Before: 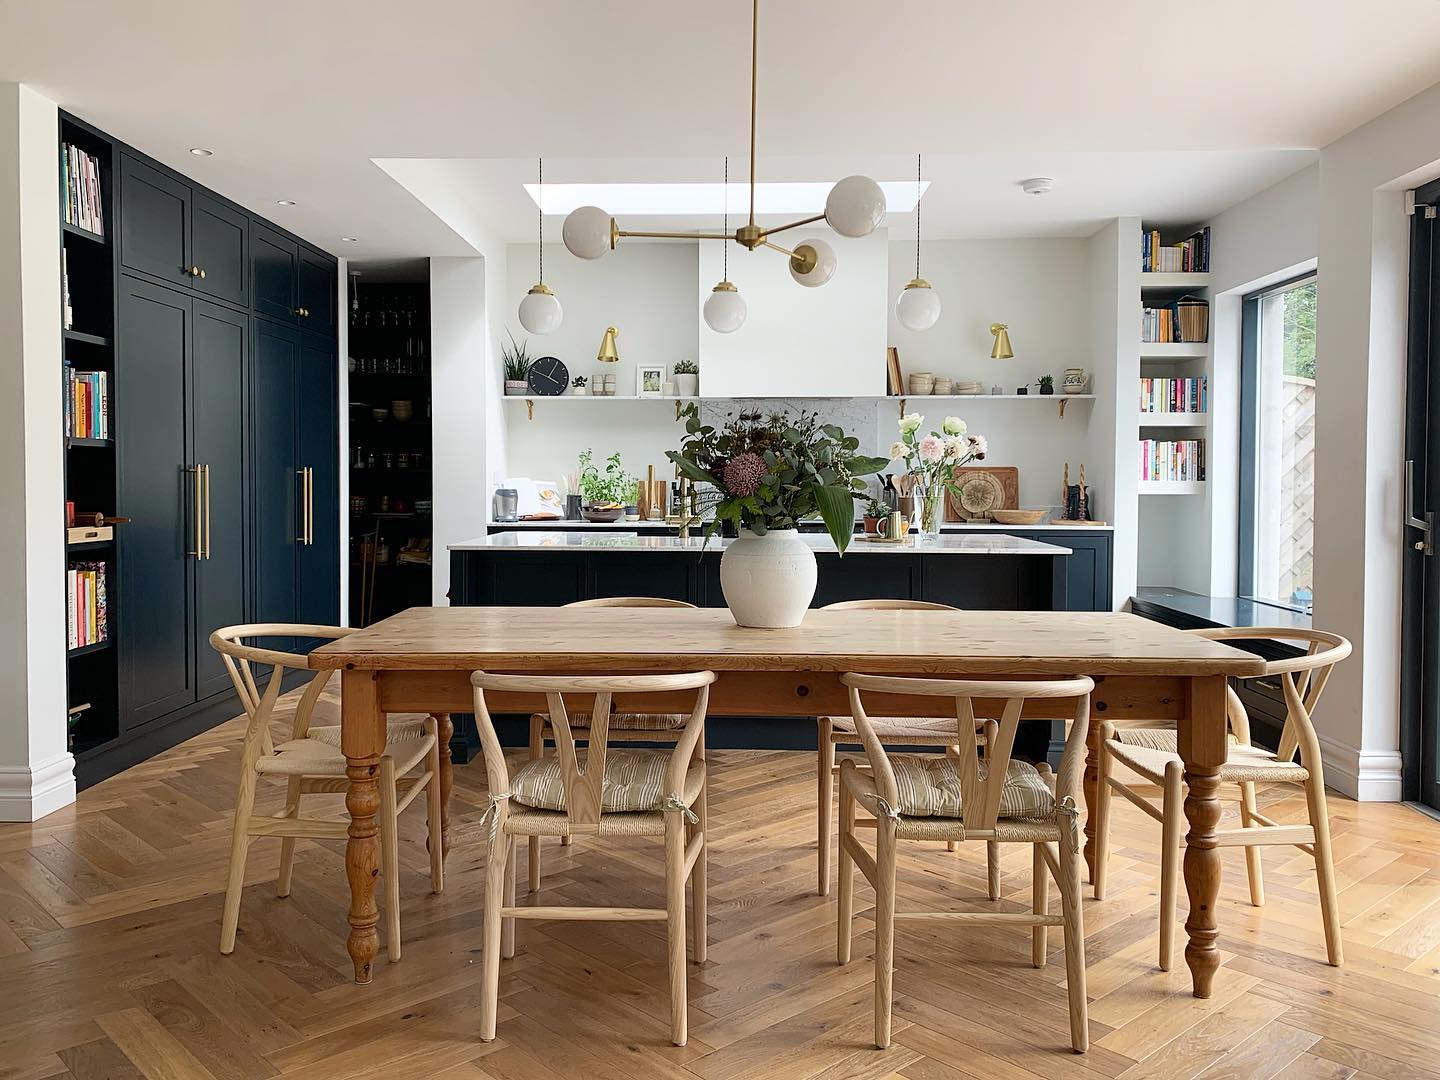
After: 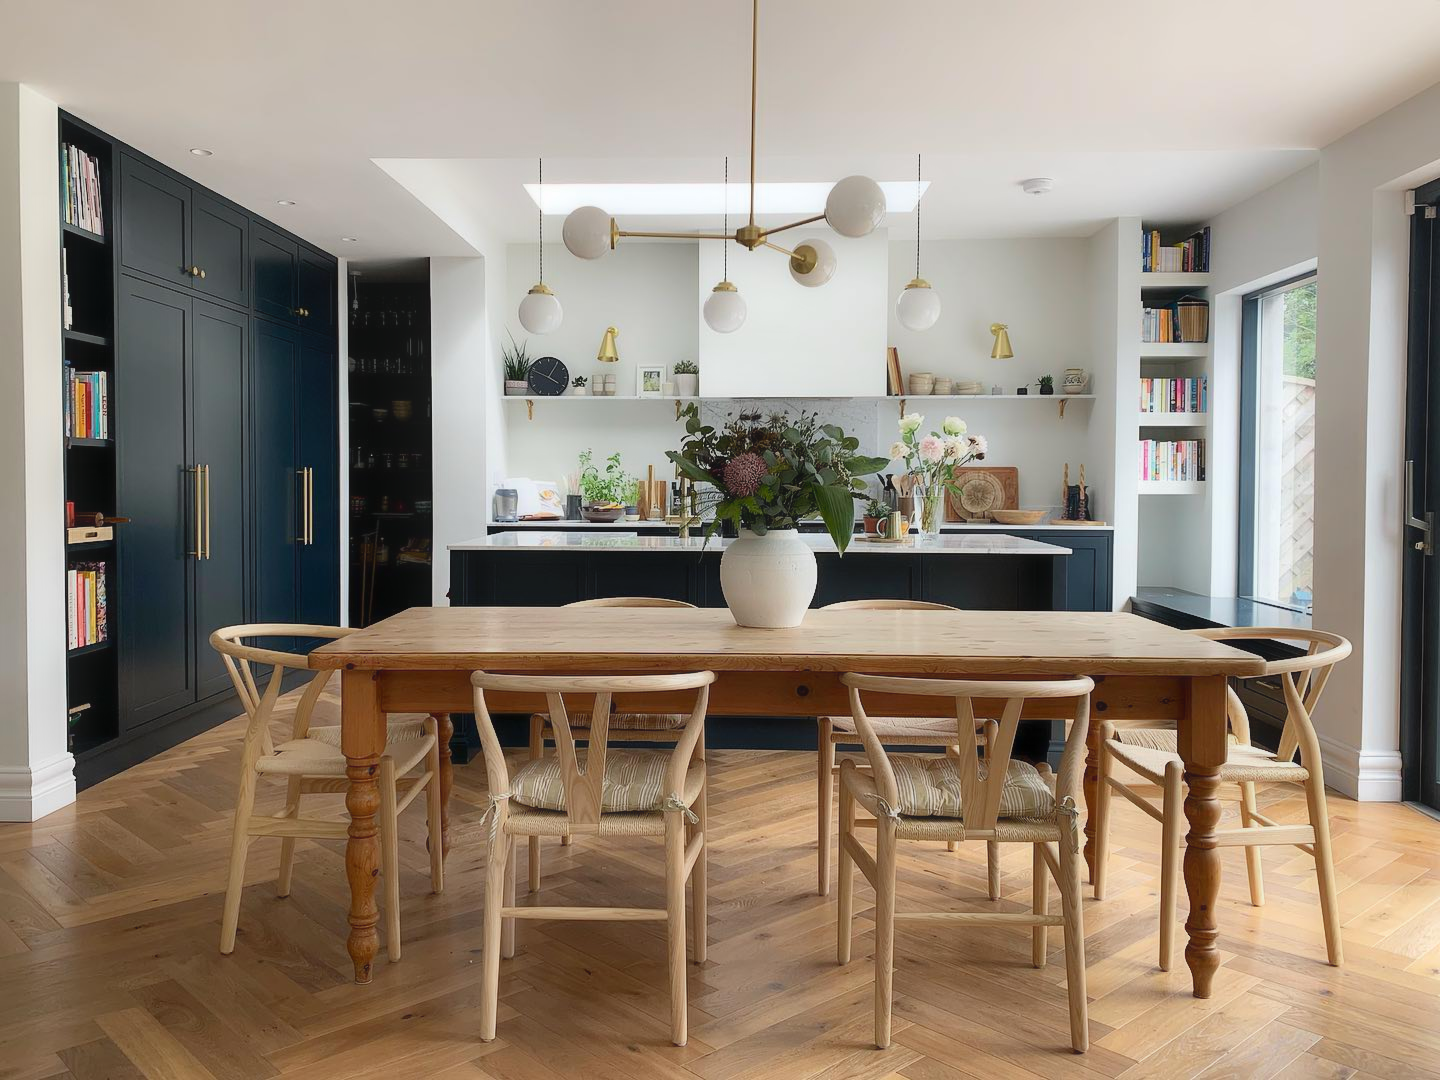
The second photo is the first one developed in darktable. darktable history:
contrast equalizer: octaves 7, y [[0.406, 0.494, 0.589, 0.753, 0.877, 0.999], [0.5 ×6], [0.5 ×6], [0 ×6], [0 ×6]], mix -0.315
local contrast: detail 117%
